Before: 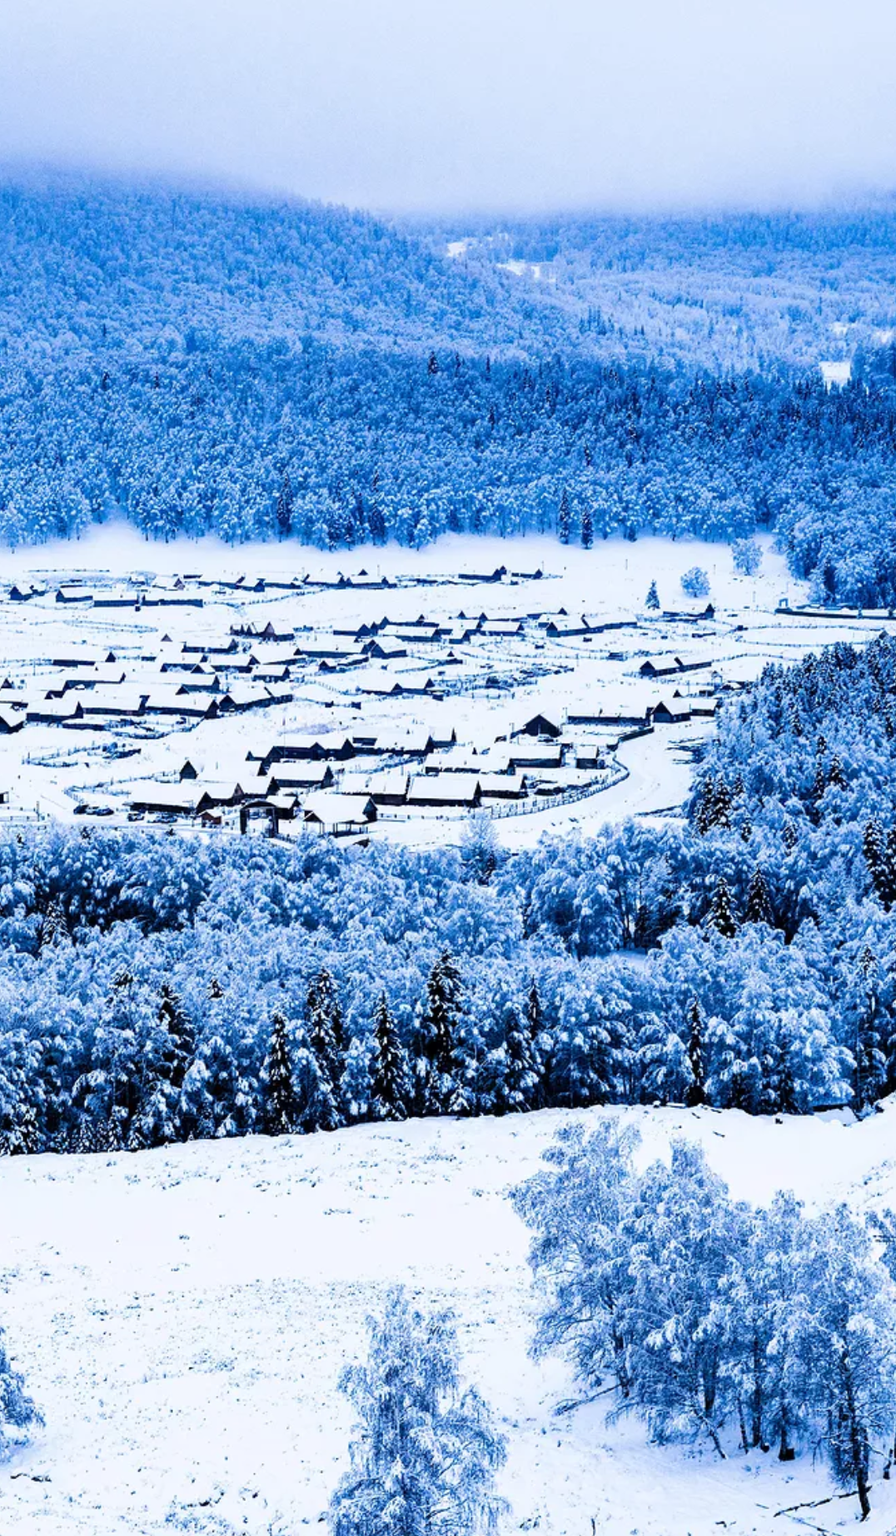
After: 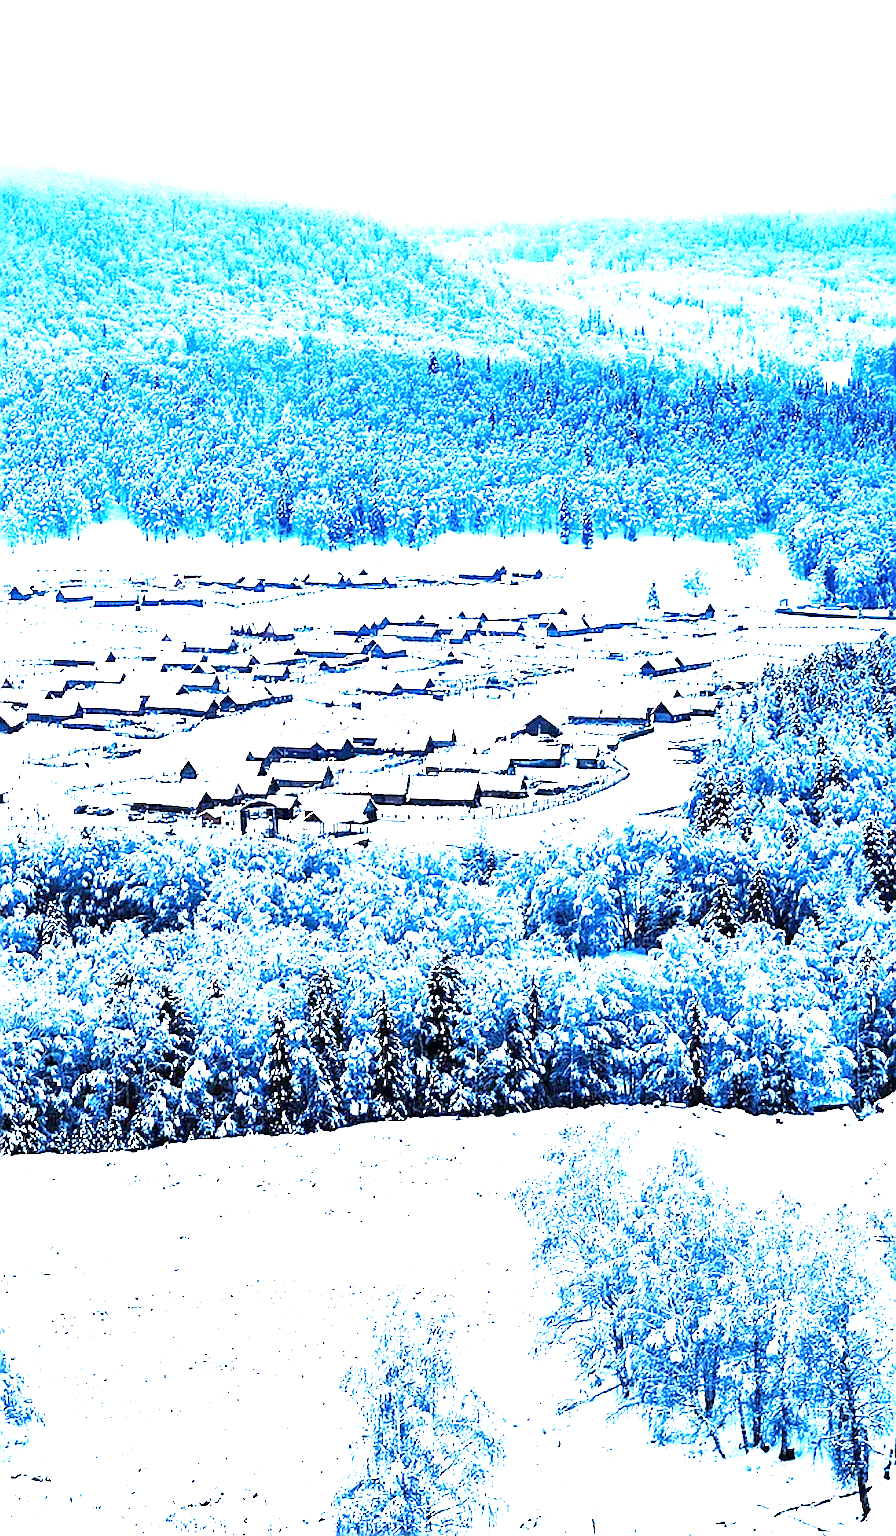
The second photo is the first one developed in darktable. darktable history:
exposure: black level correction 0, exposure 1.99 EV, compensate highlight preservation false
sharpen: radius 1.358, amount 1.261, threshold 0.727
